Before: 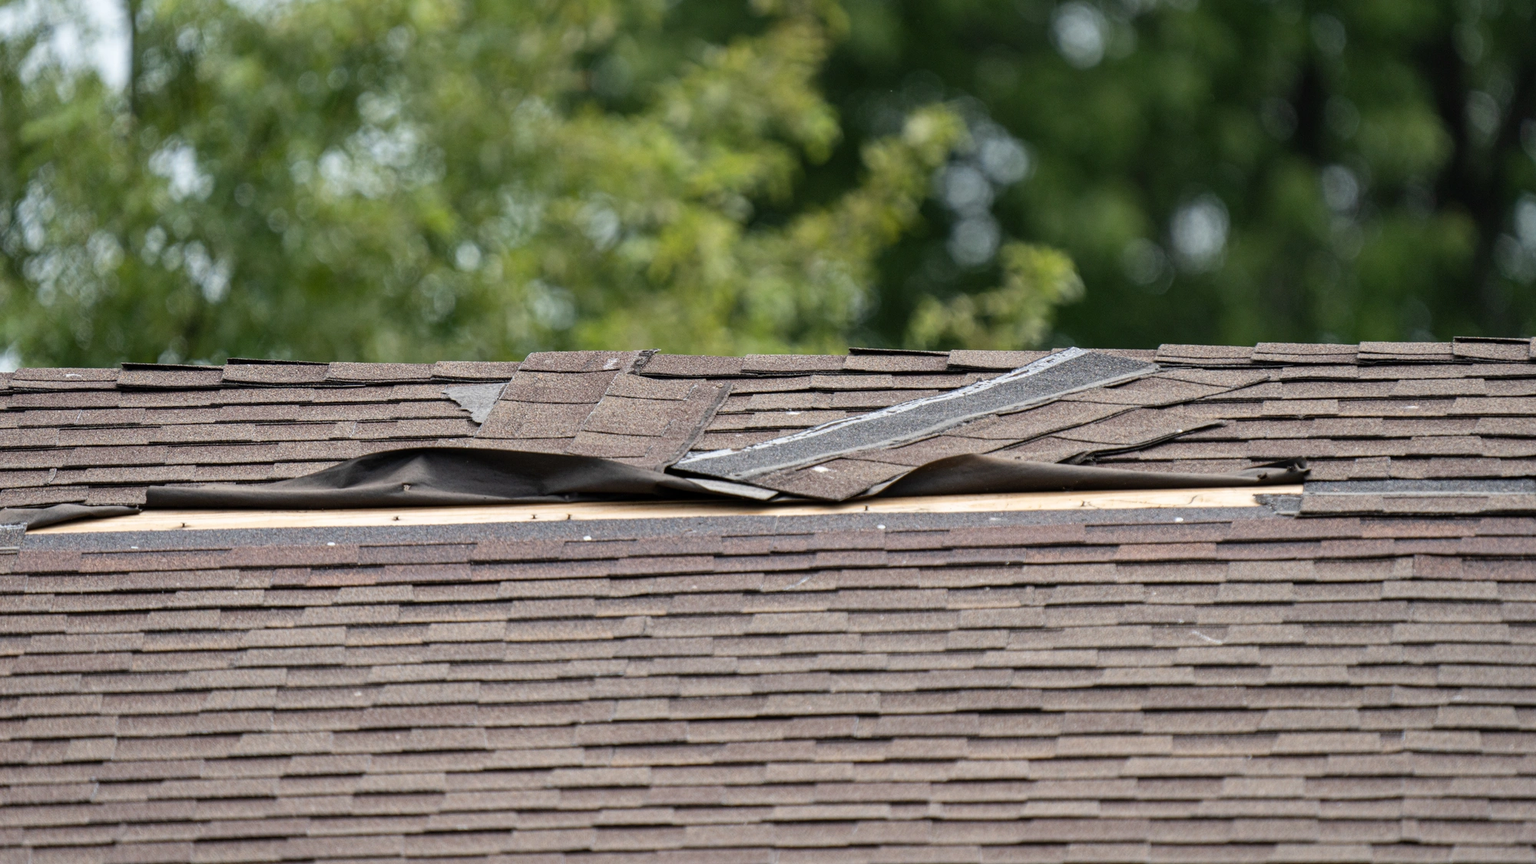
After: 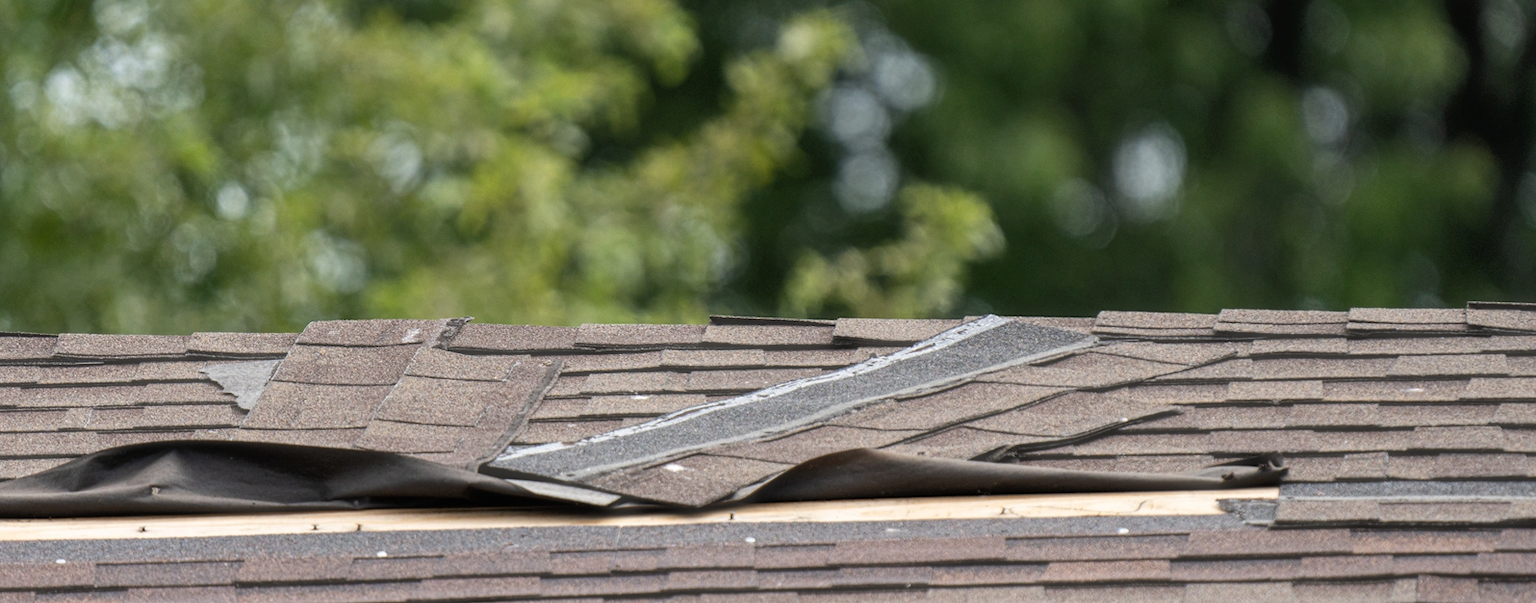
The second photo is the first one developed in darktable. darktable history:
tone equalizer: -8 EV -0.583 EV, edges refinement/feathering 500, mask exposure compensation -1.57 EV, preserve details no
haze removal: strength -0.112, adaptive false
crop: left 18.408%, top 11.115%, right 1.765%, bottom 33.074%
